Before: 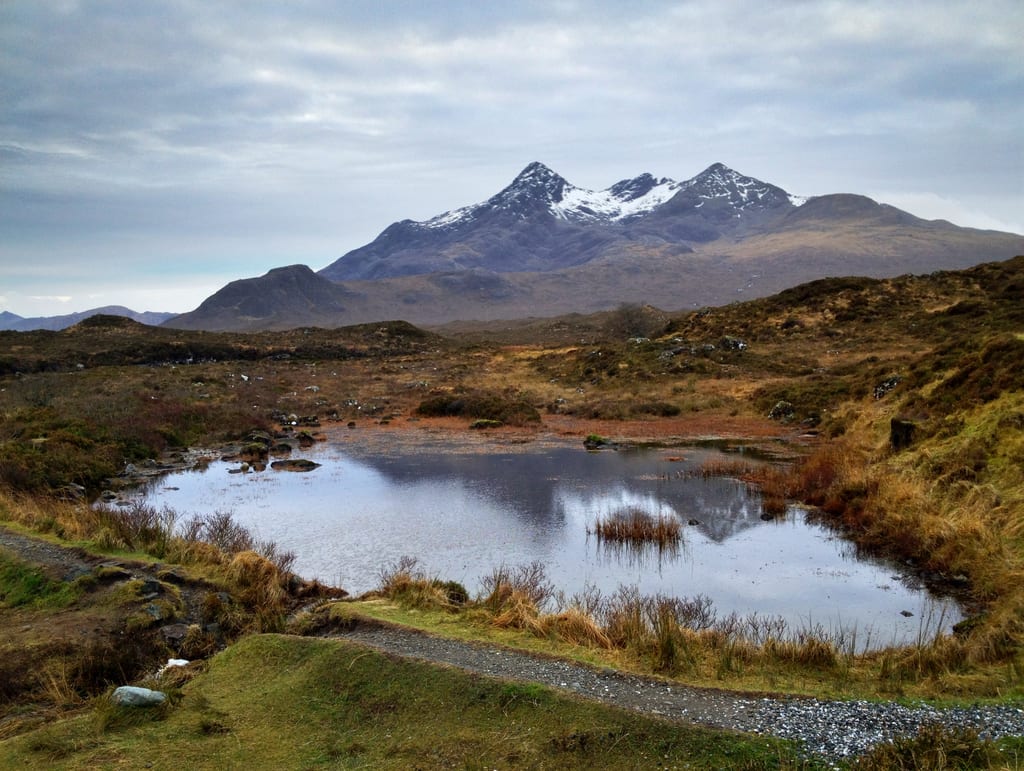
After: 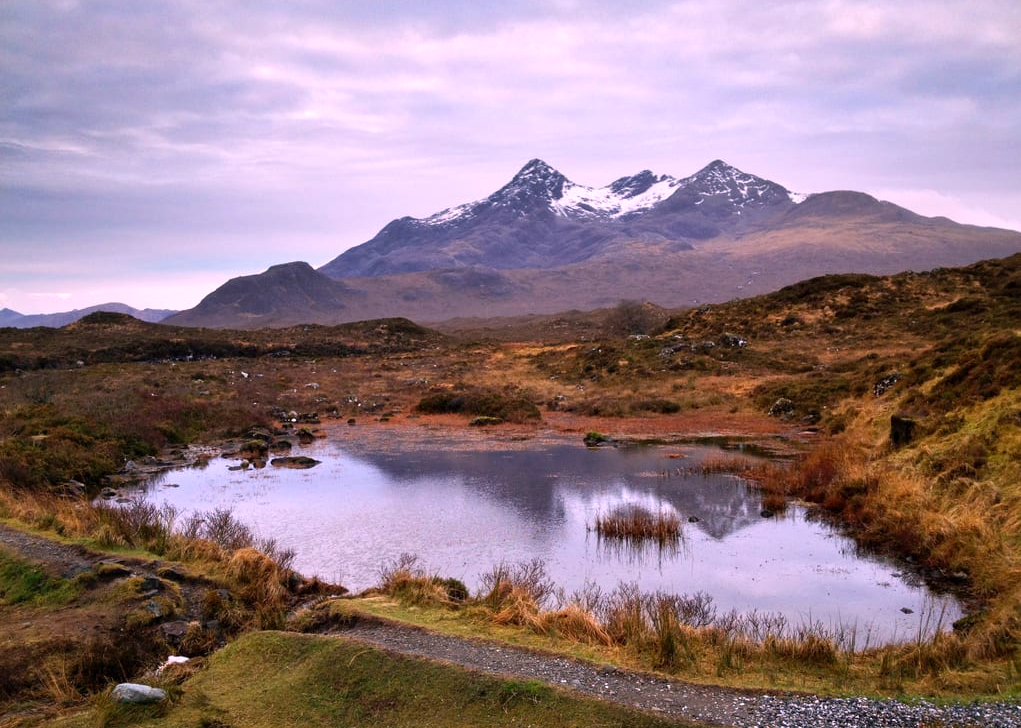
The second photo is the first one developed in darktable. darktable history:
white balance: red 1.188, blue 1.11
crop: top 0.448%, right 0.264%, bottom 5.045%
